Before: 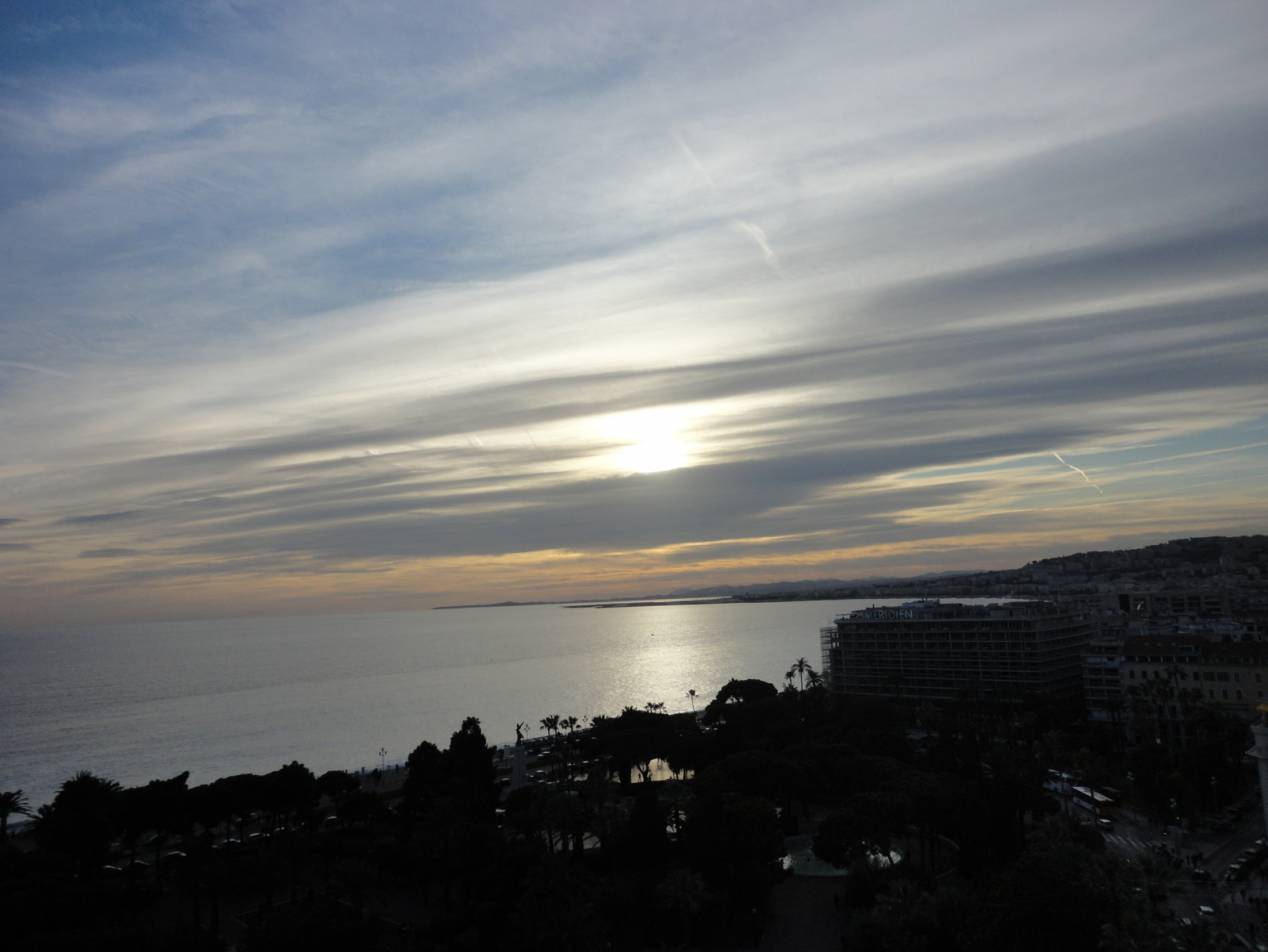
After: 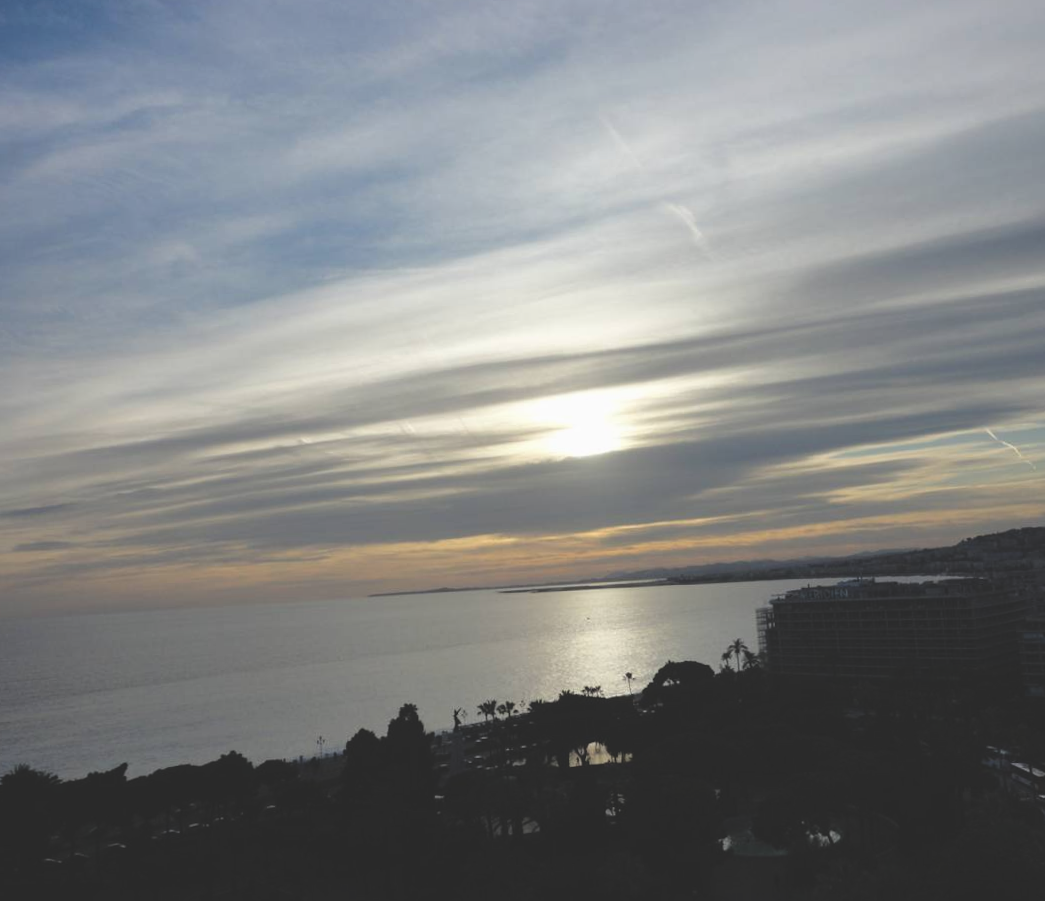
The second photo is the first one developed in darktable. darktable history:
exposure: black level correction -0.023, exposure -0.039 EV, compensate highlight preservation false
crop and rotate: angle 1°, left 4.281%, top 0.642%, right 11.383%, bottom 2.486%
